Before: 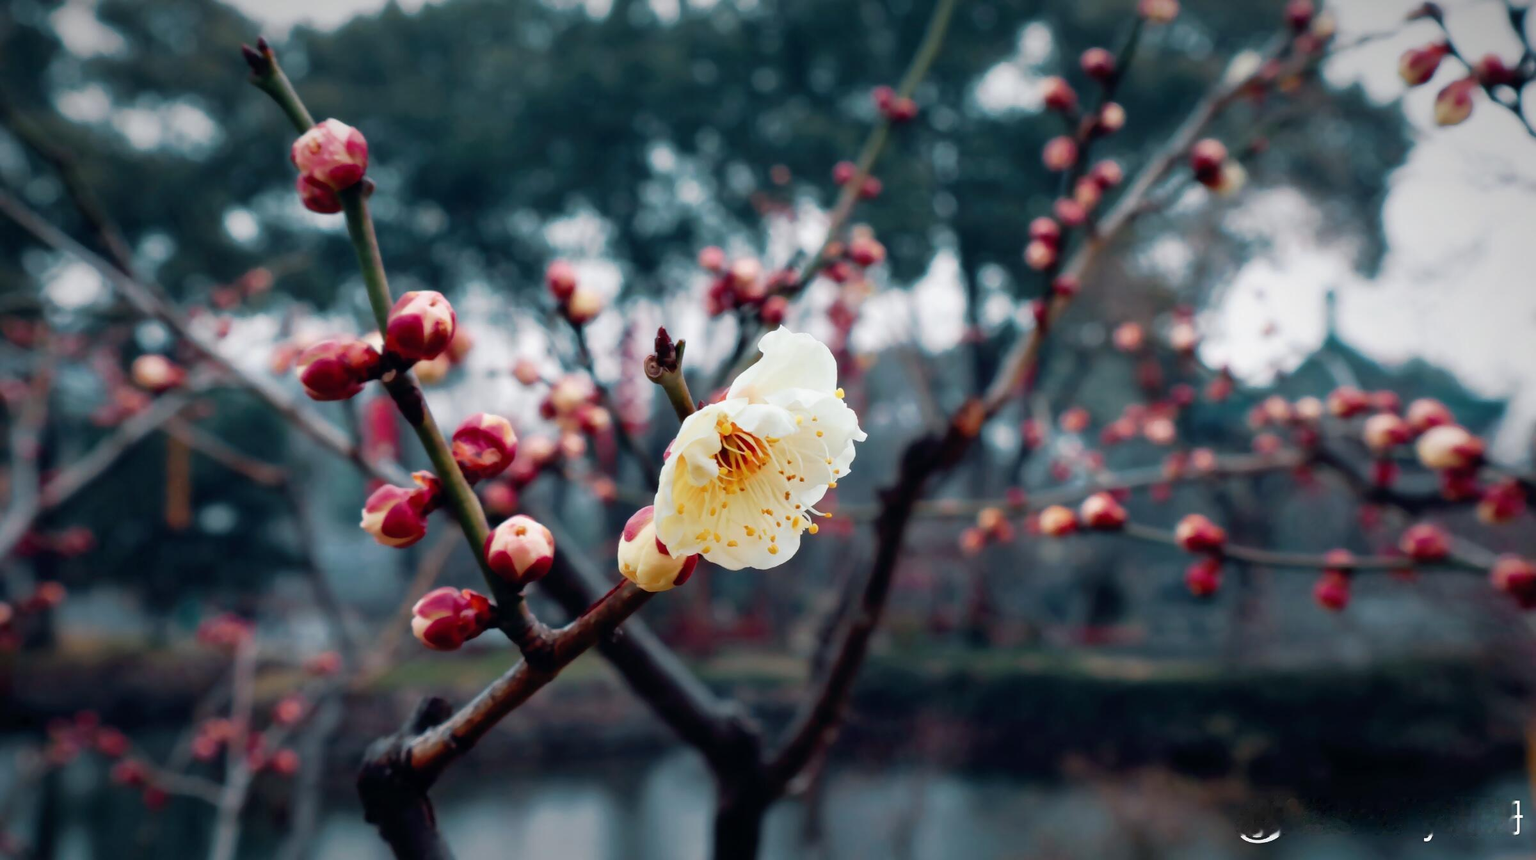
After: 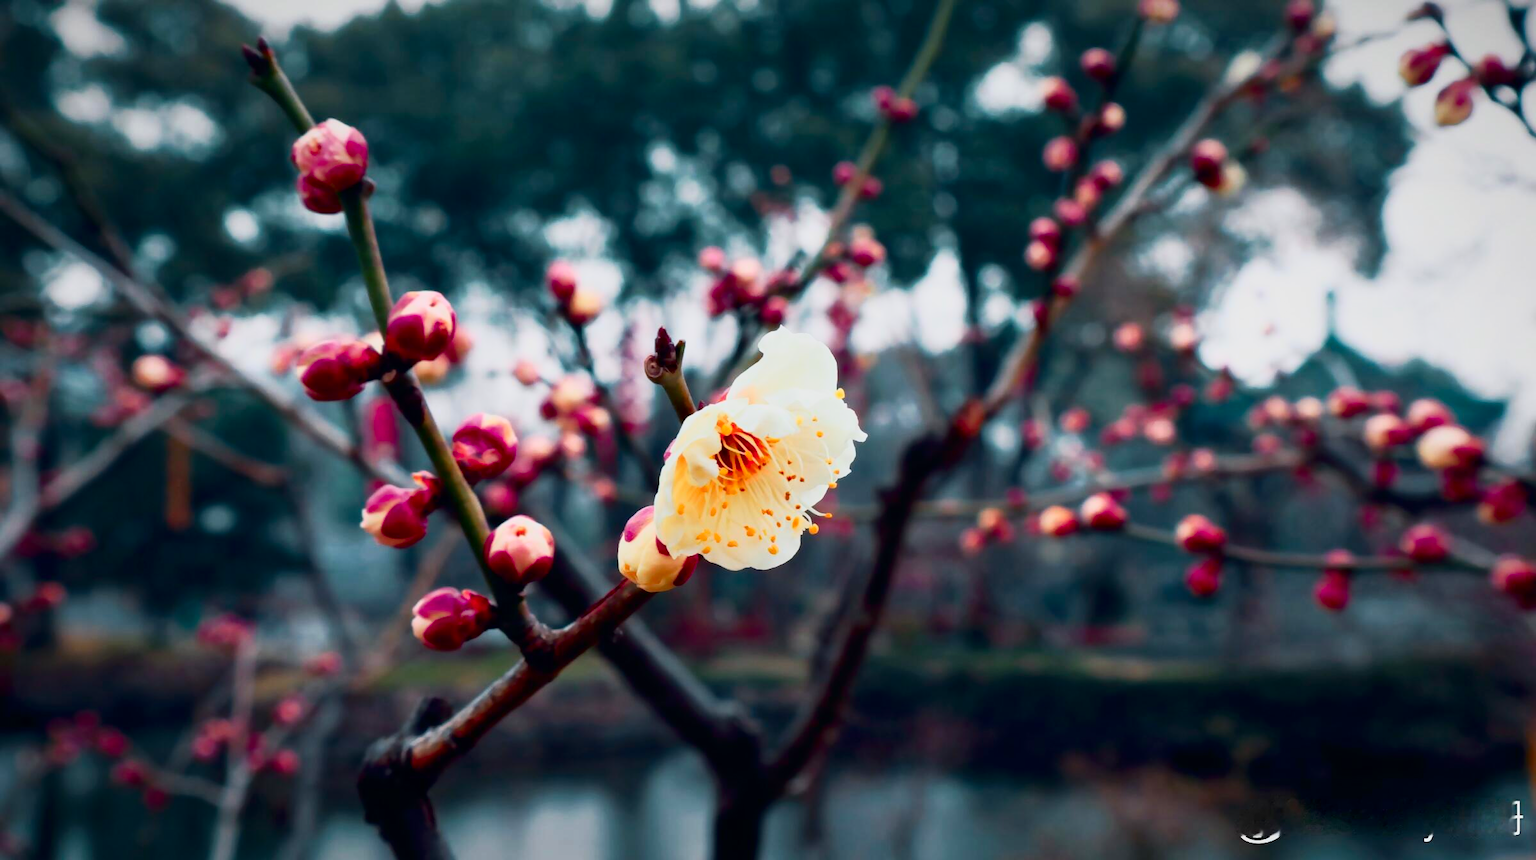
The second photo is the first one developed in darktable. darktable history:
contrast brightness saturation: contrast 0.068, brightness -0.15, saturation 0.111
color zones: curves: ch1 [(0.239, 0.552) (0.75, 0.5)]; ch2 [(0.25, 0.462) (0.749, 0.457)]
base curve: curves: ch0 [(0, 0) (0.088, 0.125) (0.176, 0.251) (0.354, 0.501) (0.613, 0.749) (1, 0.877)]
tone equalizer: on, module defaults
